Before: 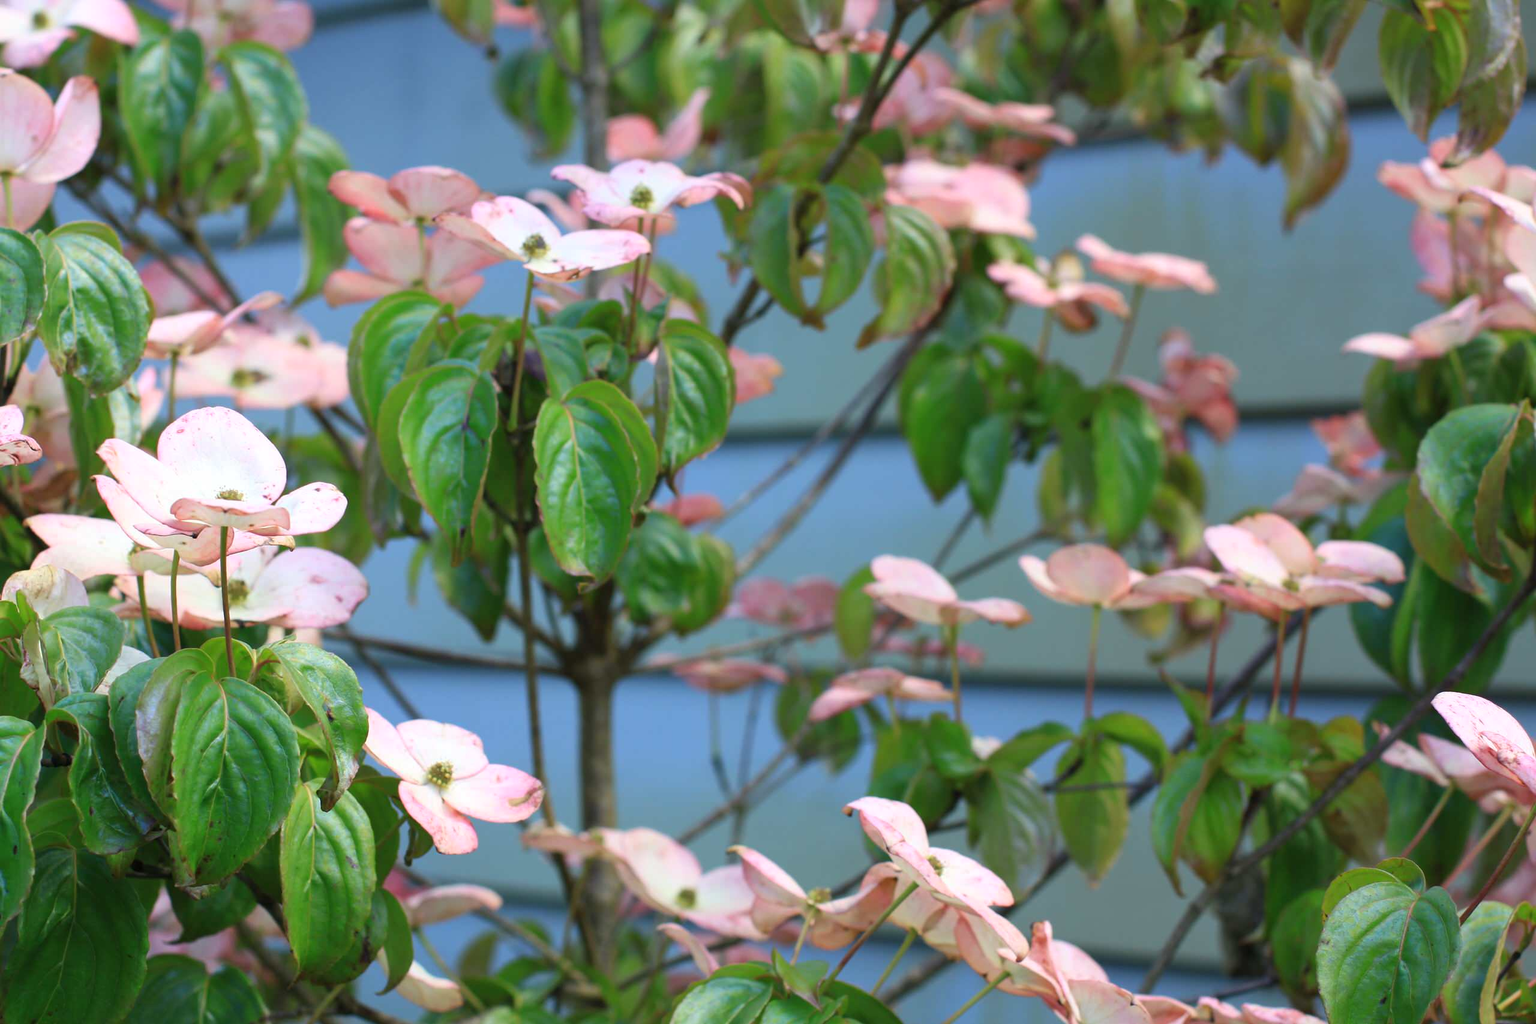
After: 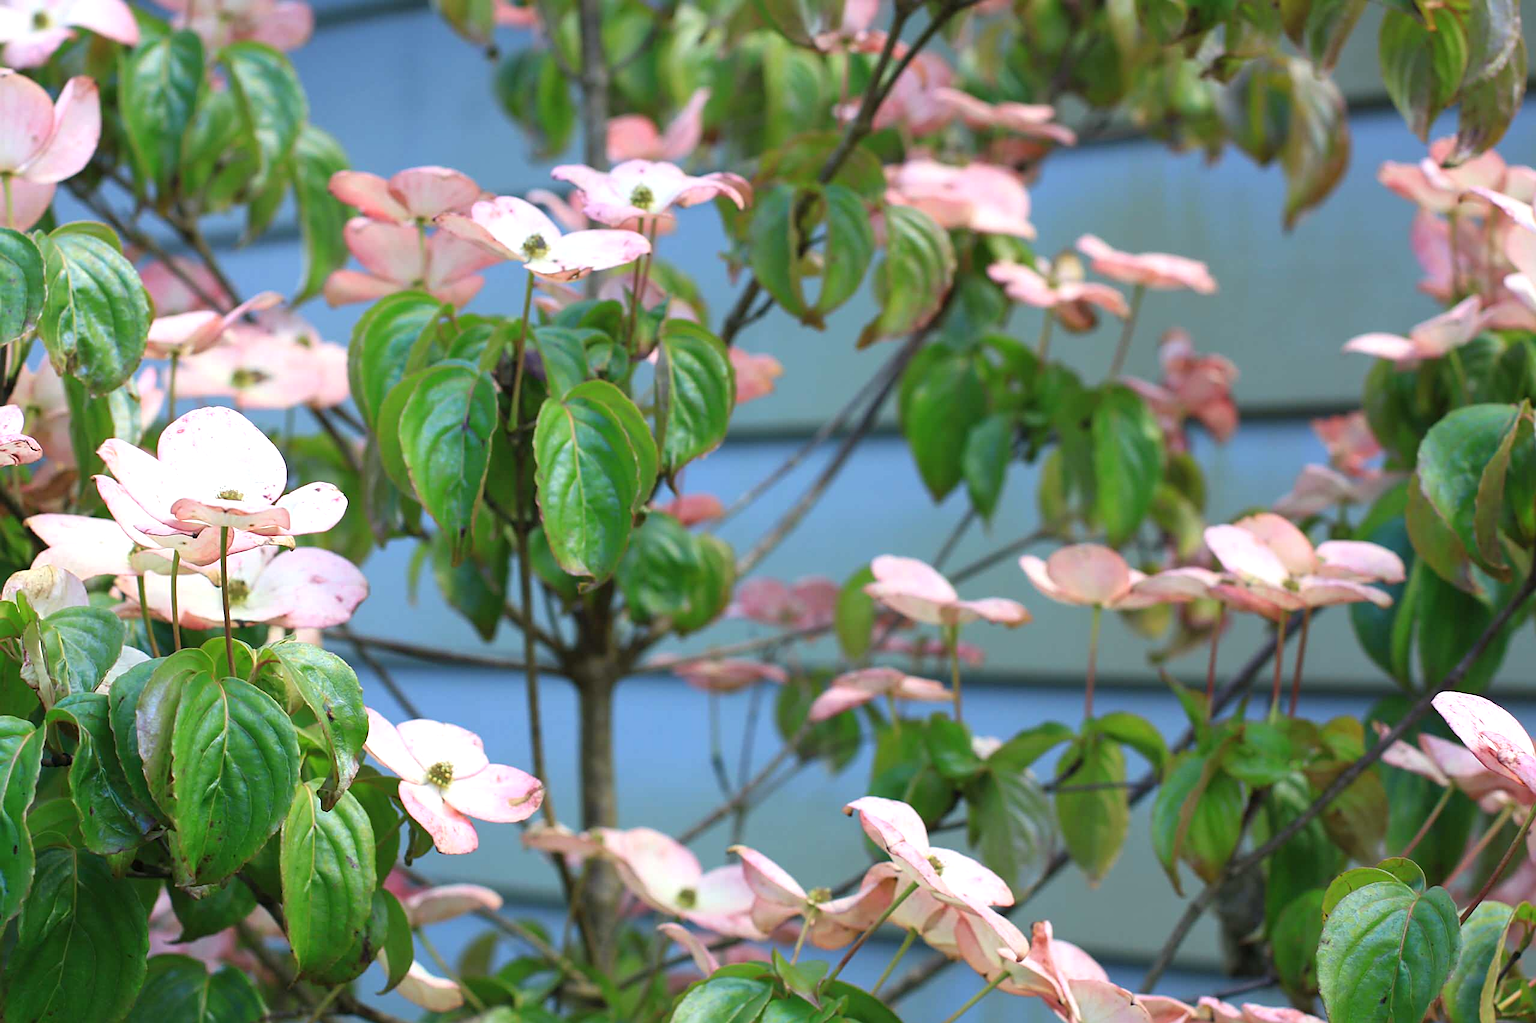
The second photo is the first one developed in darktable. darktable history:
sharpen: amount 0.495
exposure: exposure 0.204 EV, compensate exposure bias true, compensate highlight preservation false
